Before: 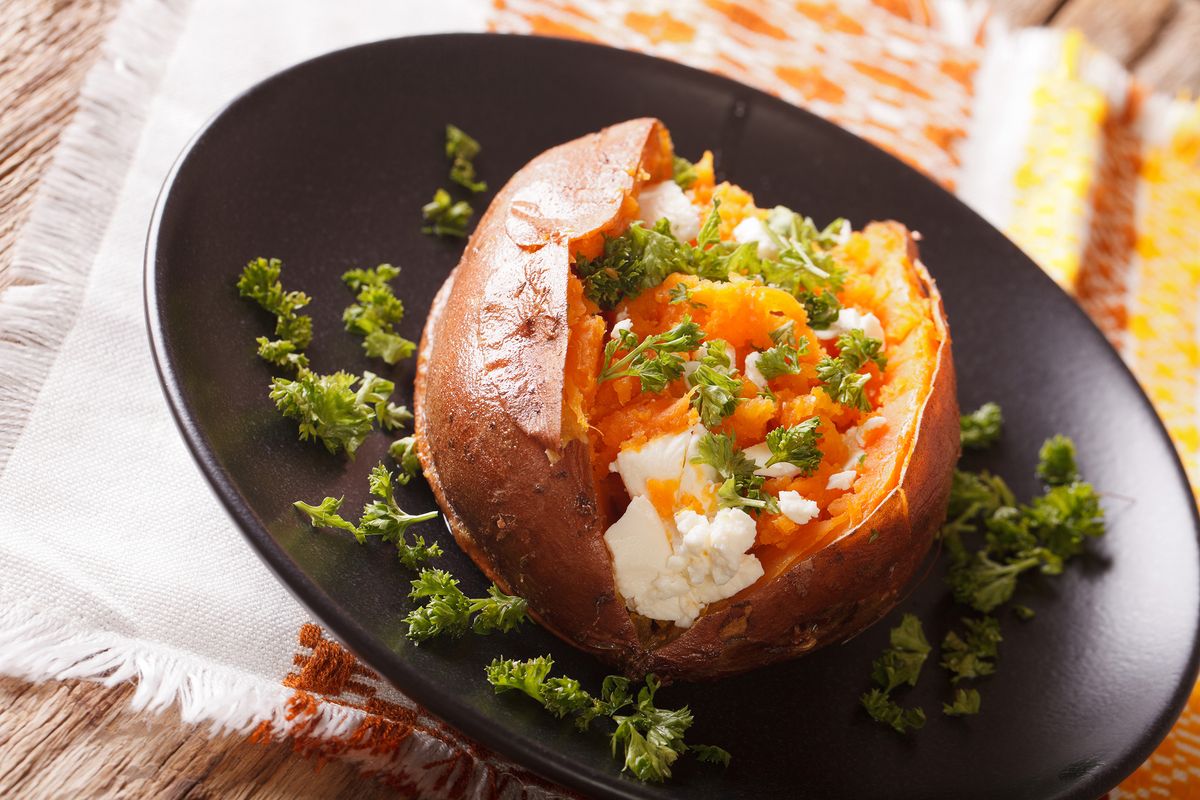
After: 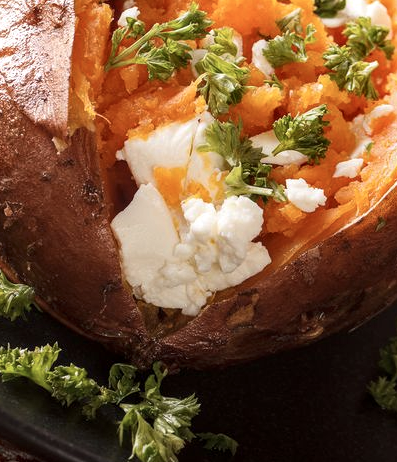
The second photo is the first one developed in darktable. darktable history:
crop: left 41.115%, top 39.116%, right 25.782%, bottom 3.02%
contrast brightness saturation: contrast 0.106, saturation -0.156
local contrast: detail 130%
